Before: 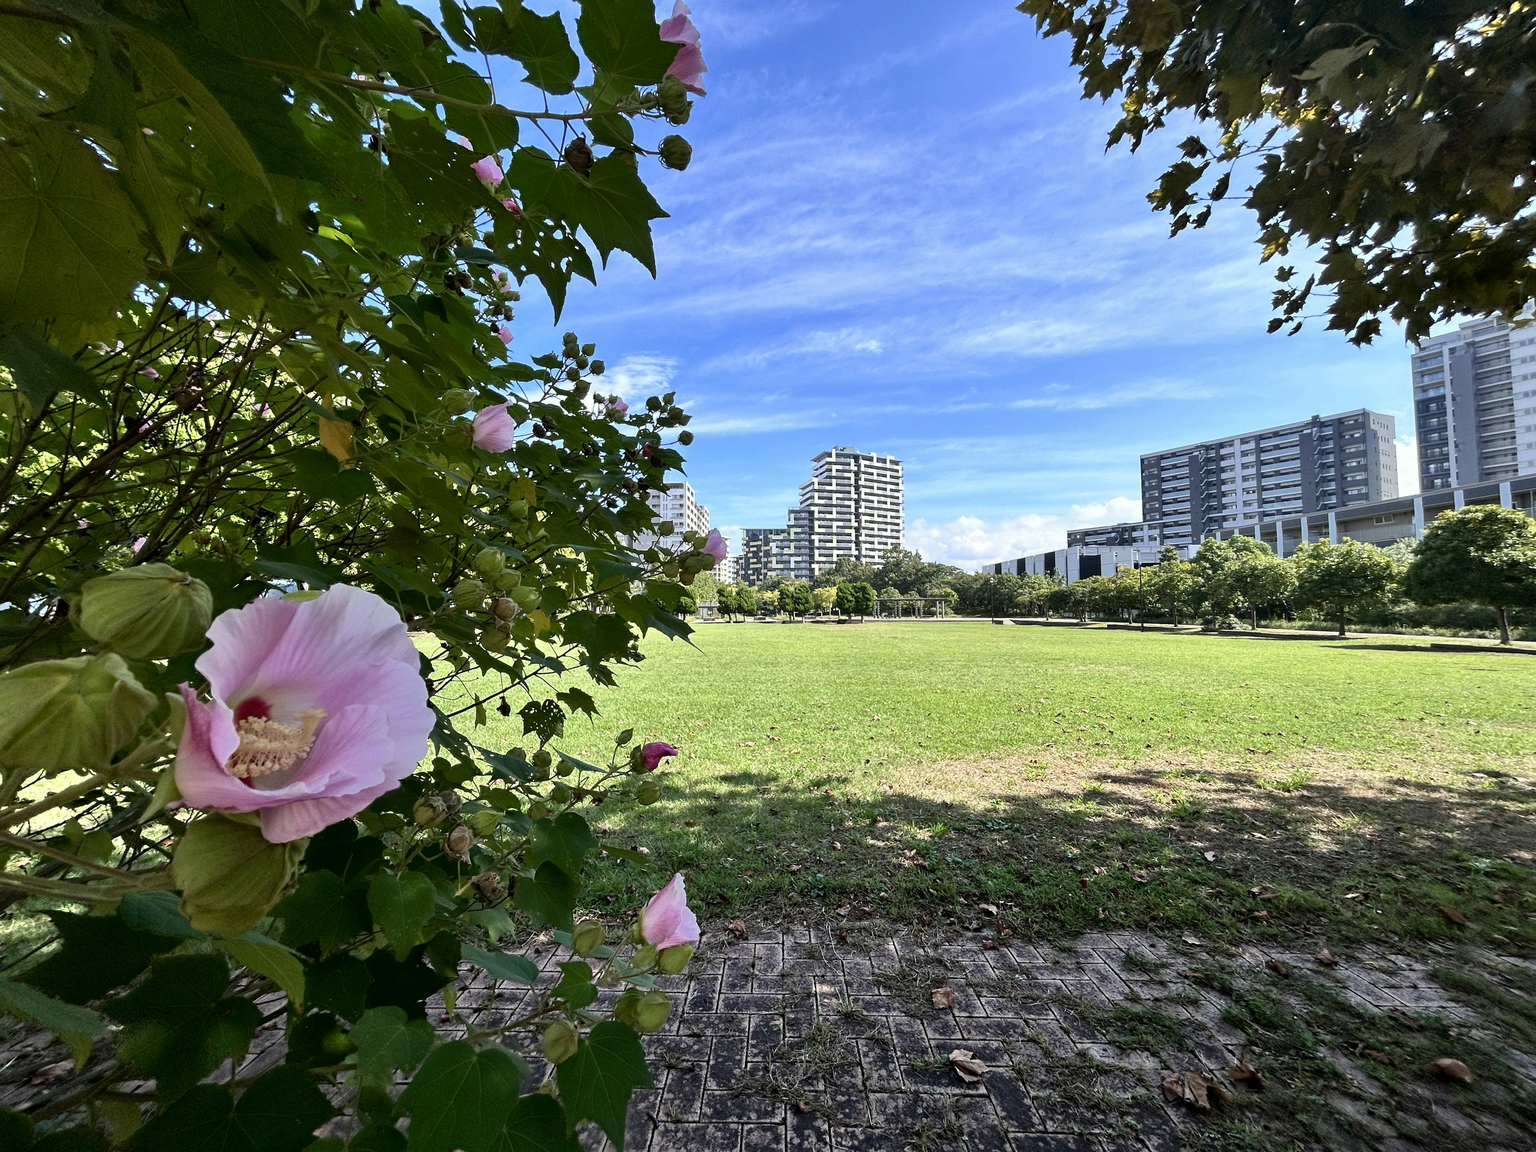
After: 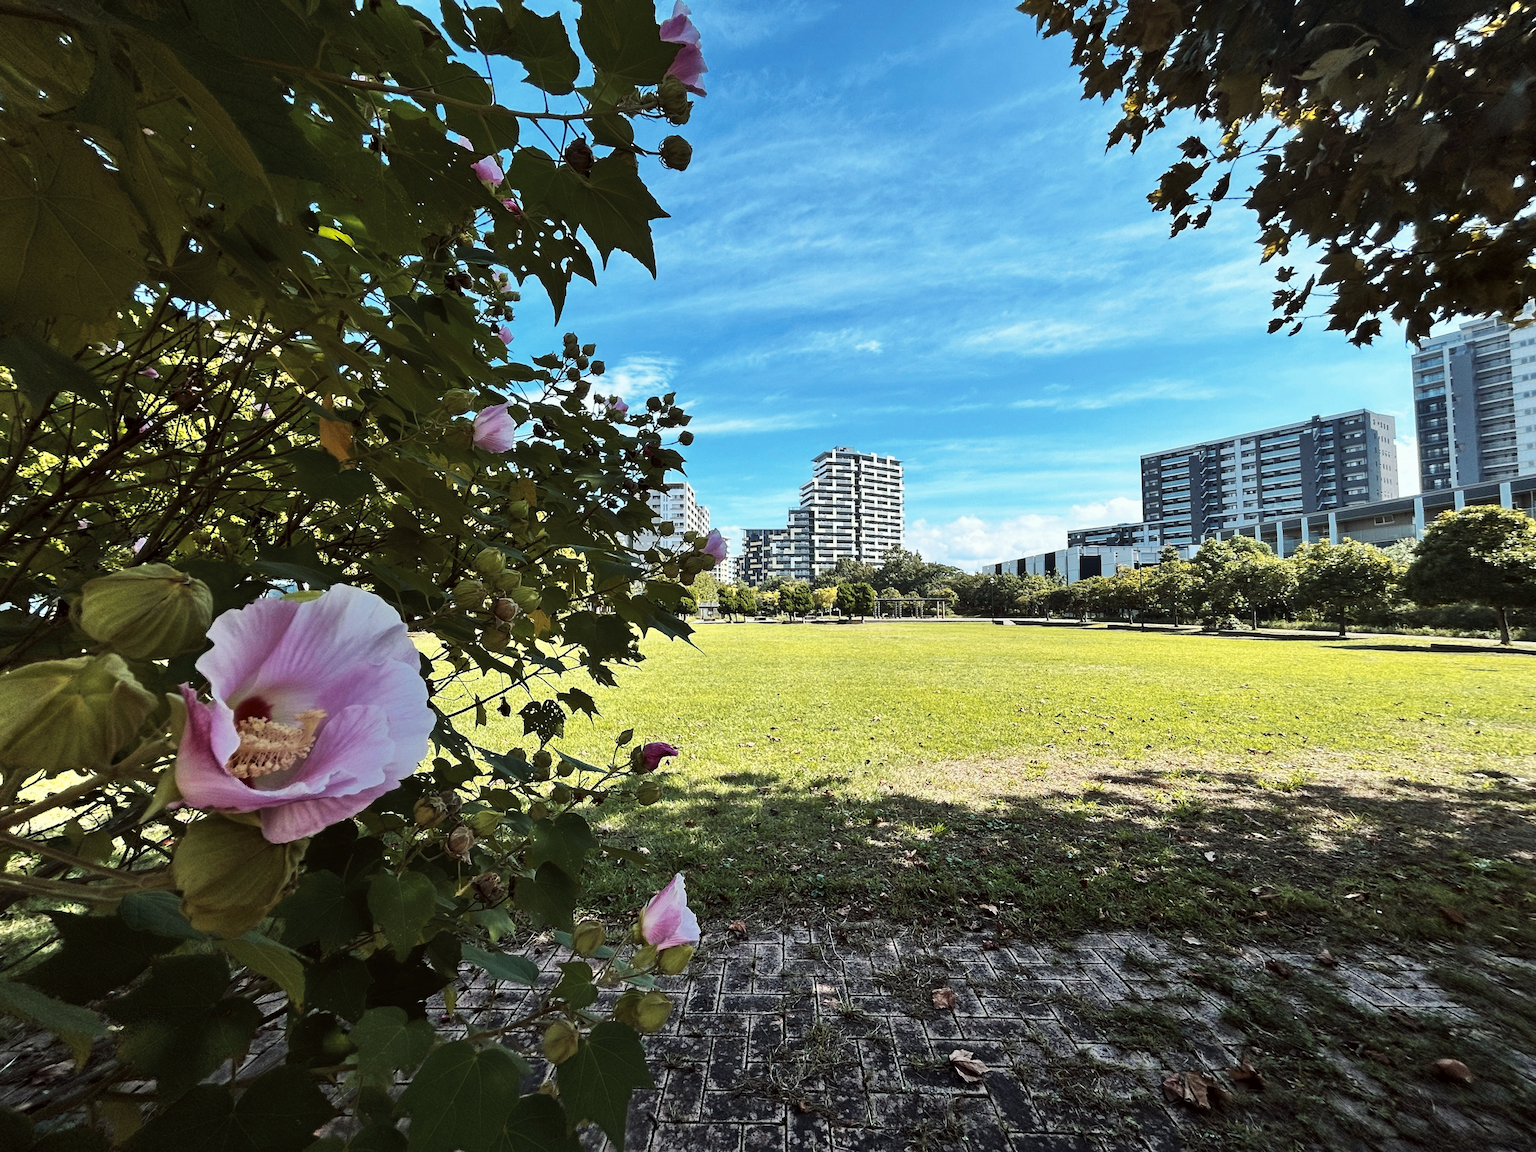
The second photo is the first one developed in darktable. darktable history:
tone curve: curves: ch0 [(0, 0) (0.003, 0.003) (0.011, 0.011) (0.025, 0.022) (0.044, 0.039) (0.069, 0.055) (0.1, 0.074) (0.136, 0.101) (0.177, 0.134) (0.224, 0.171) (0.277, 0.216) (0.335, 0.277) (0.399, 0.345) (0.468, 0.427) (0.543, 0.526) (0.623, 0.636) (0.709, 0.731) (0.801, 0.822) (0.898, 0.917) (1, 1)], preserve colors none
color look up table: target L [96.1, 96.45, 96.82, 93.97, 86.13, 88.46, 89.56, 80.12, 83.92, 61.54, 58.74, 55.19, 34.05, 4.357, 200.27, 87.93, 83.92, 65.65, 59.1, 59.31, 47.16, 45.82, 40.32, 35.03, 32.06, 21.35, 77.47, 67.35, 54.81, 60.4, 44.14, 54.27, 50.68, 45.78, 35.72, 26.72, 26.13, 25.97, 26.78, 10.85, 2.594, 84.86, 81.46, 77.58, 73.43, 53.49, 51.25, 35.47, 21.58], target a [-18.24, -18.63, -16.66, -37.15, -53.16, -72.02, -29.96, -58.11, -64.66, -14.45, -36.36, -13.96, -12.85, -0.815, 0, 3.806, 6.783, 38.68, 45.42, 17.88, 55.17, 56.78, 24.54, 49.36, 49.16, 42.92, 24.76, 34.22, 50.96, 4.199, 59.25, 27.51, 2.144, 11.48, 52.15, 53.63, 49.5, 25.59, 15.44, 38.38, 11.63, -46.23, -6.253, -33.21, -21.26, -24.73, -6.67, -7.164, -4.696], target b [19.4, 79.22, 85.69, 81.34, -10.98, 60.62, 76.52, 17.98, 68.95, 20.57, 21.67, 41.92, 25.96, 4.654, 0, 19.77, 59.78, 60.53, 14.33, 15.28, 54.84, 46.88, 42.73, 17.5, 47.76, 25.79, -7.96, -27.7, -18.8, -40.73, -30.25, -19.68, -22.6, -58.06, -6.157, -71.91, -43.07, -7.959, -45.2, -55.37, -19.74, -22.94, -1.082, -1.509, -26.2, -7.151, -36.78, -1.21, -19.3], num patches 49
